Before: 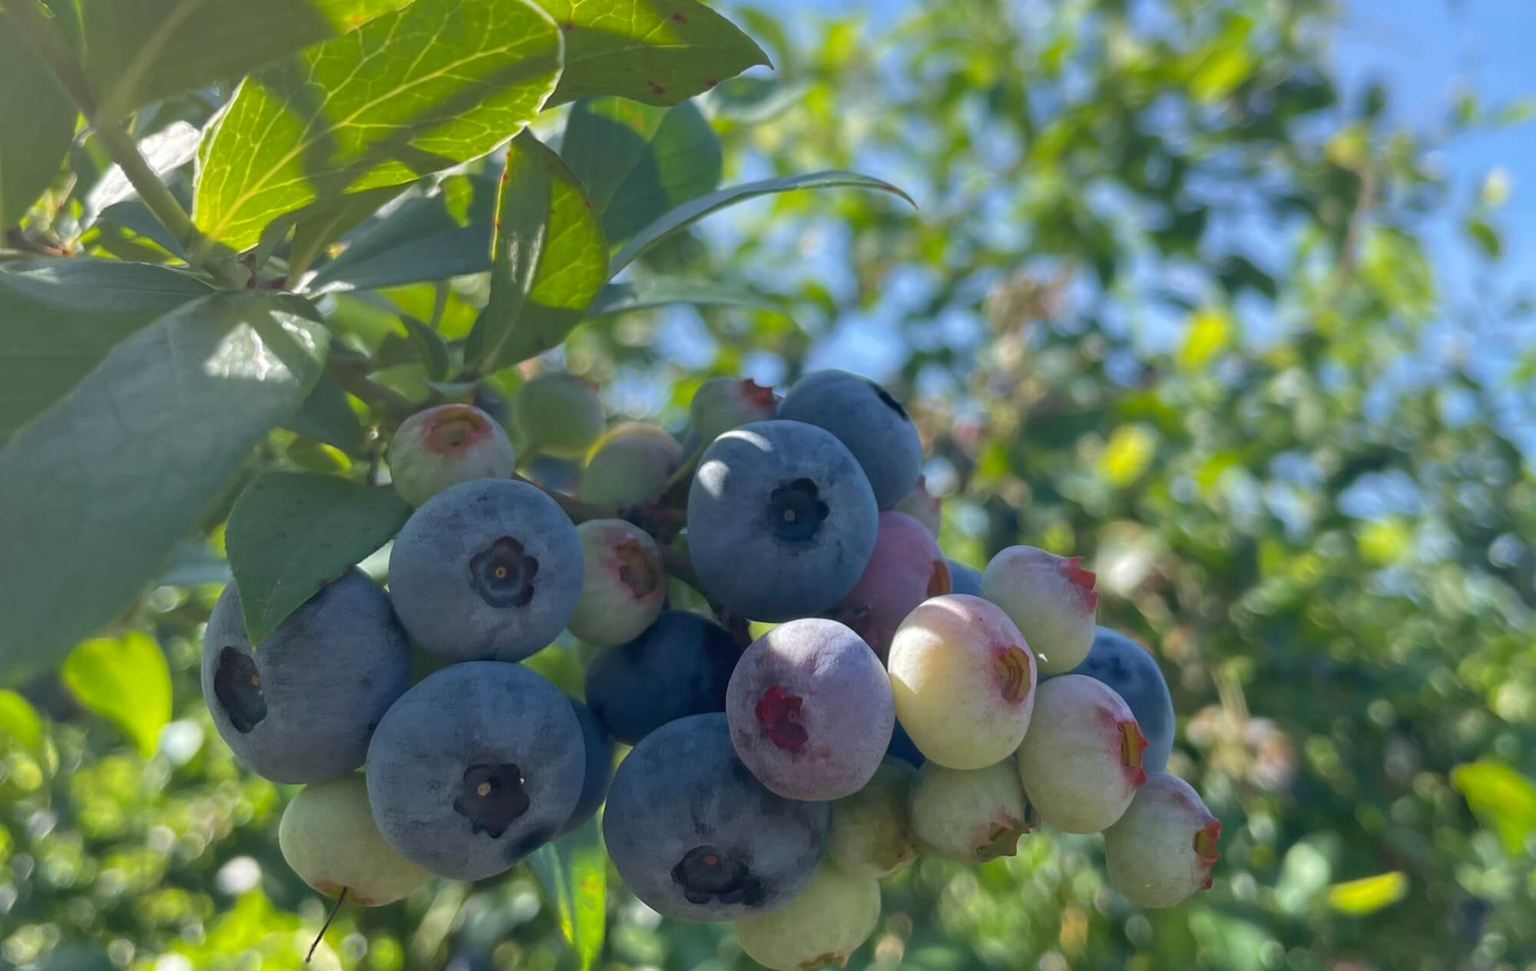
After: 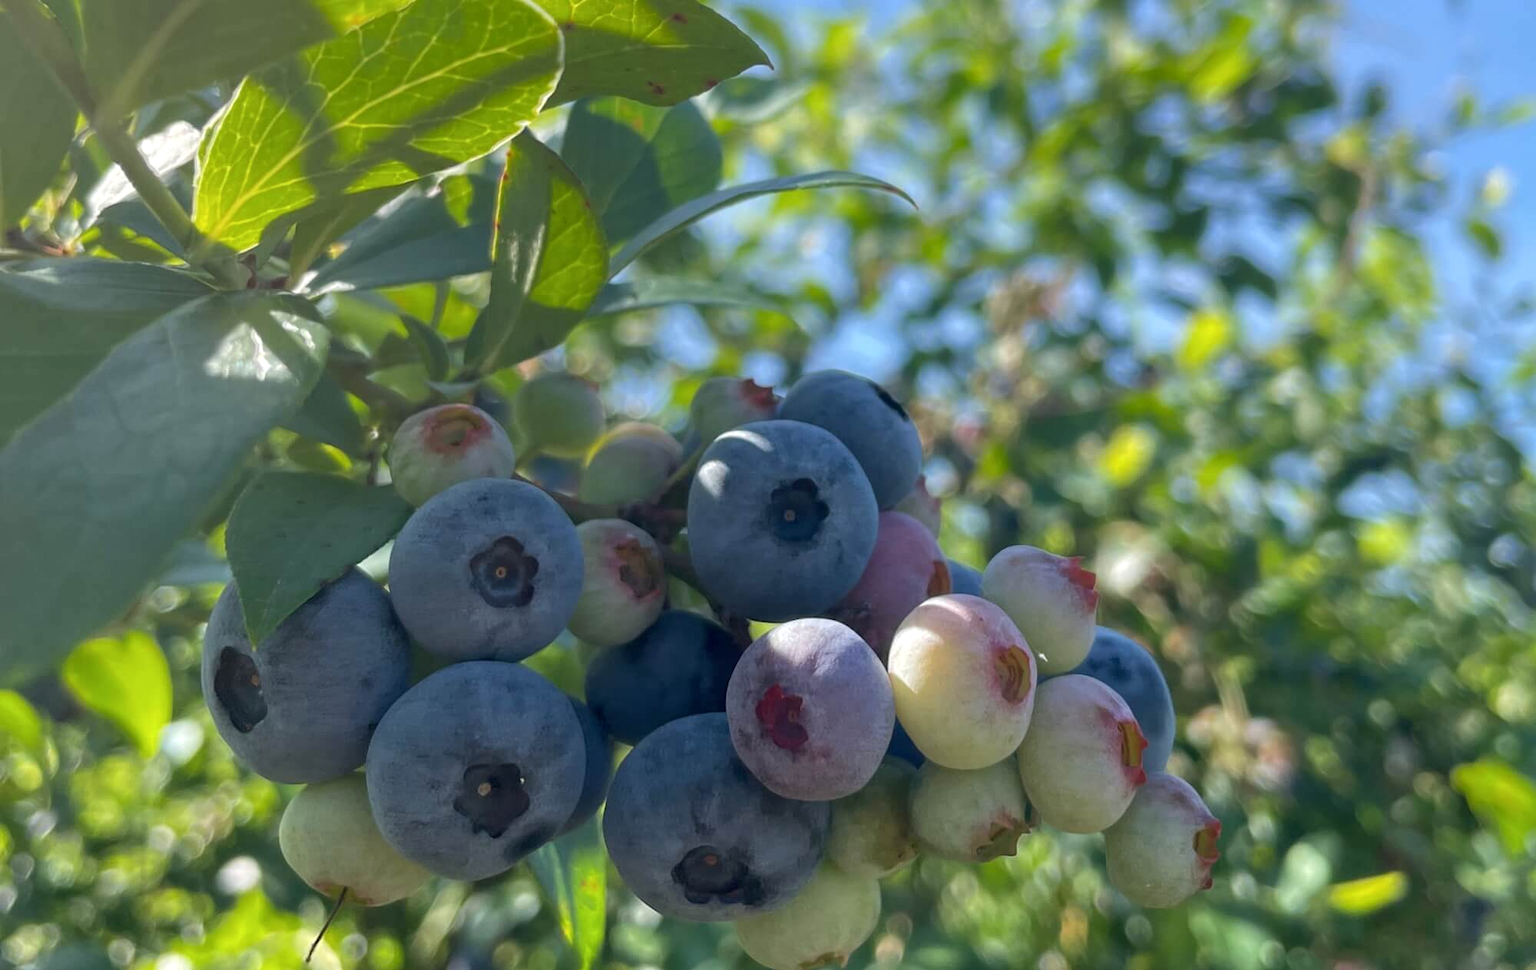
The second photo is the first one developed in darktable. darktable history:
local contrast: highlights 107%, shadows 98%, detail 119%, midtone range 0.2
